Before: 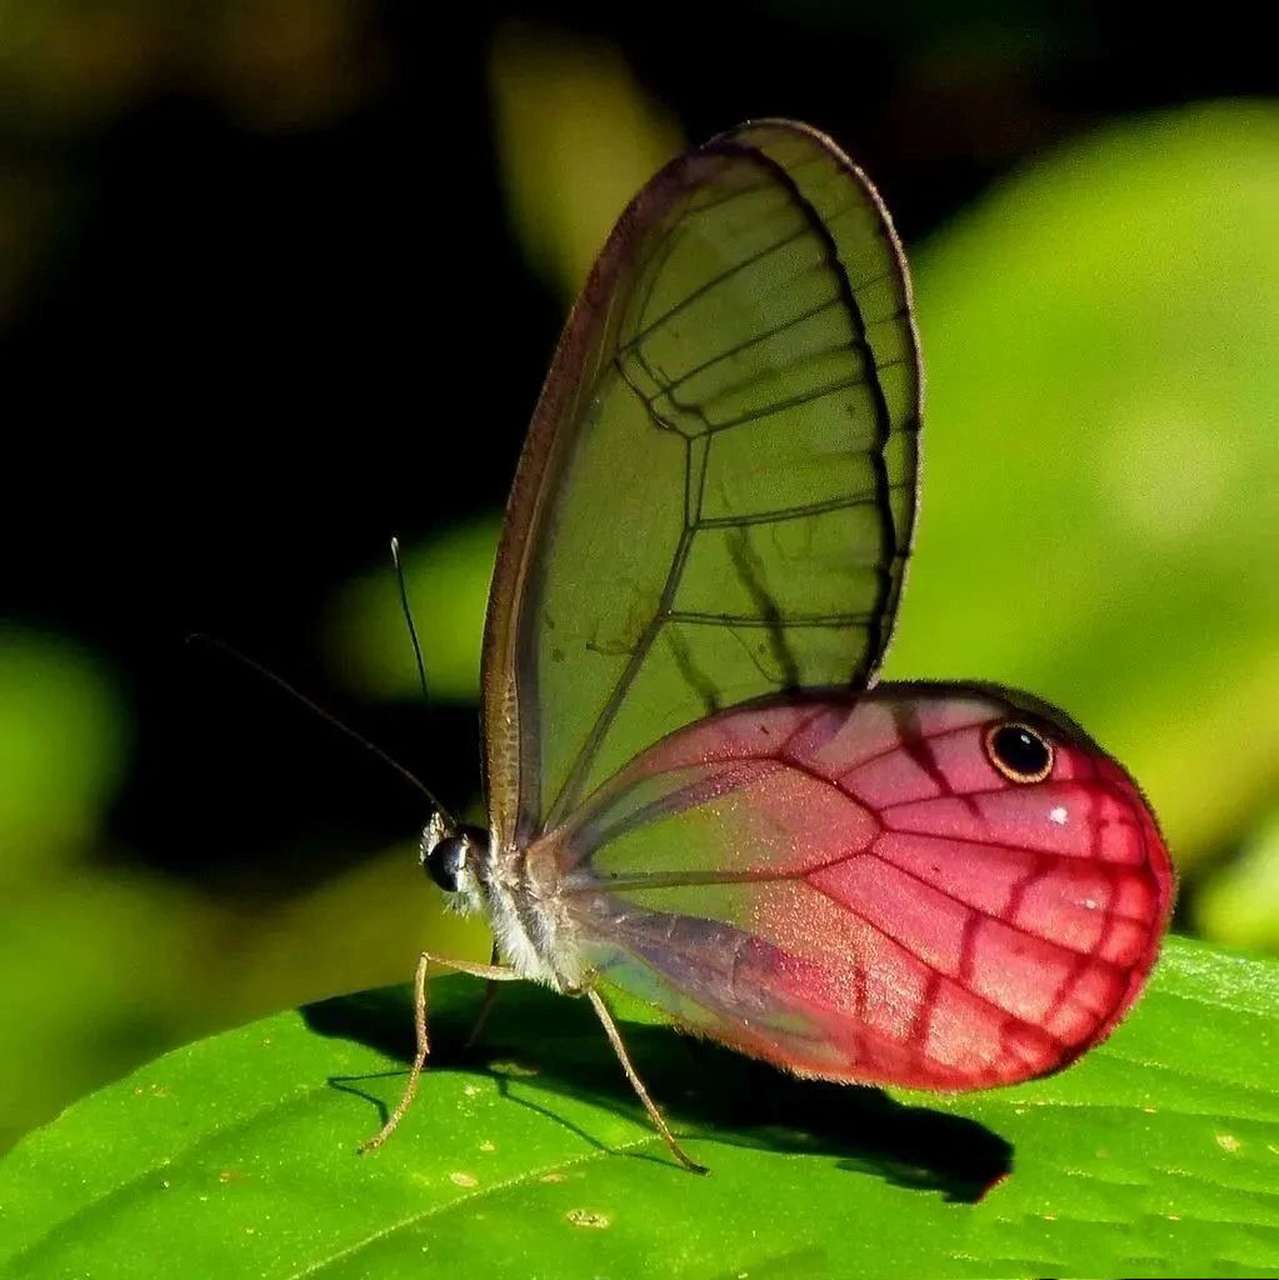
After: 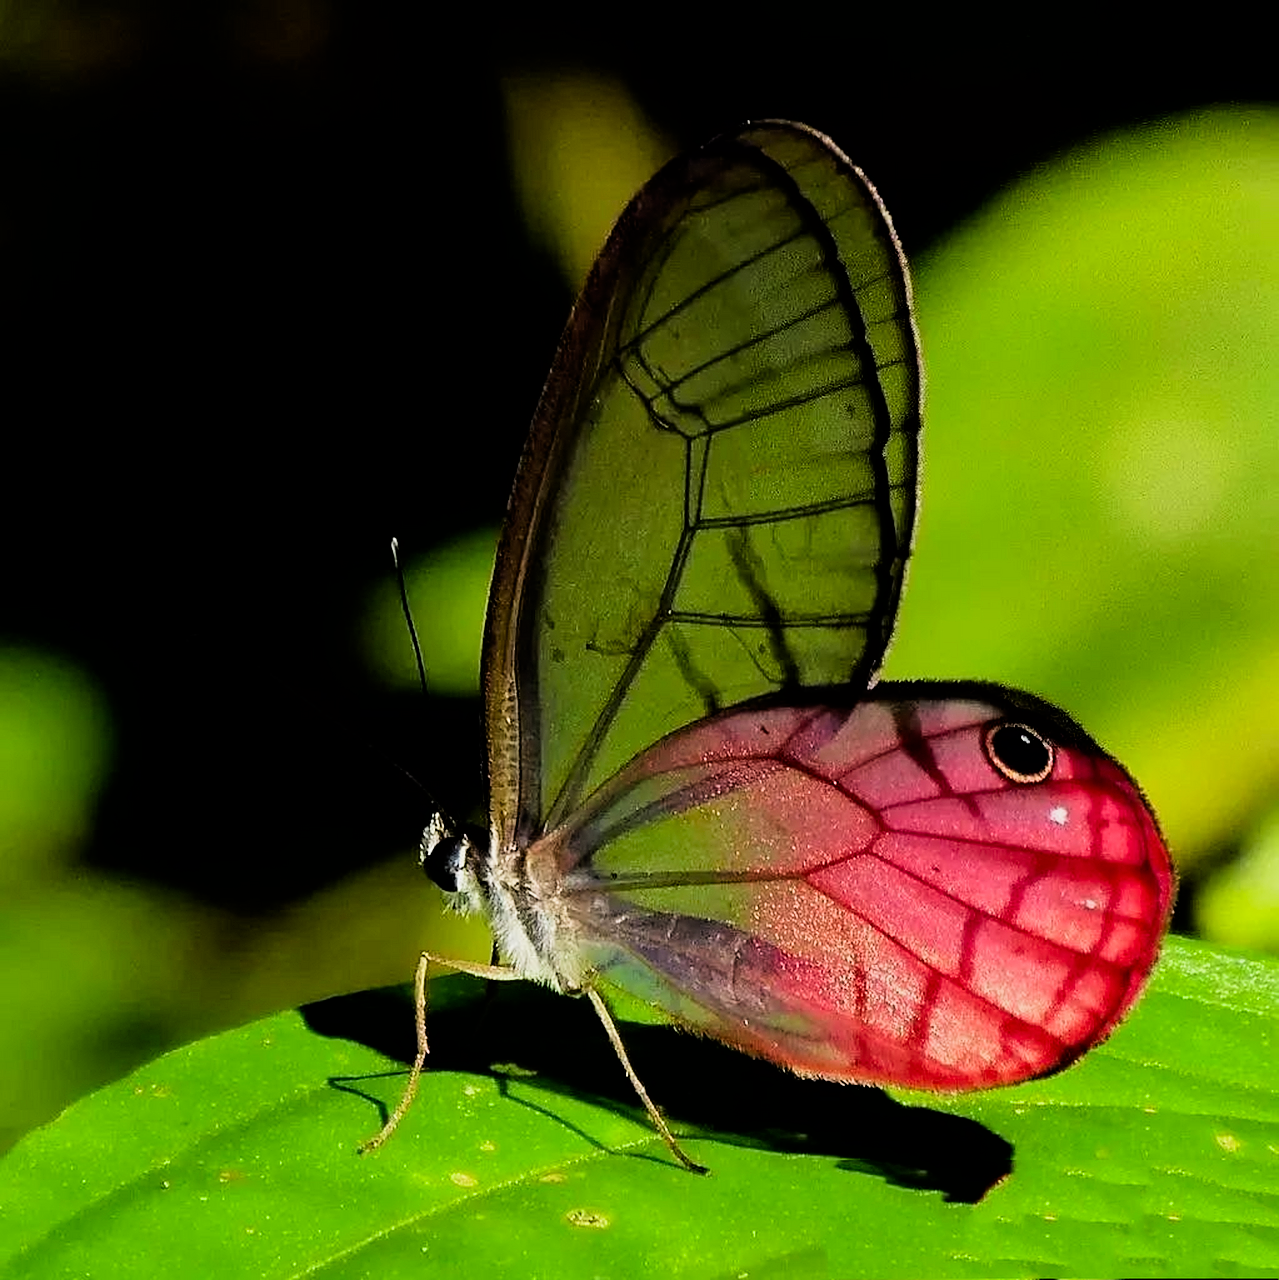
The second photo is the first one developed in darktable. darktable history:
sharpen: on, module defaults
contrast brightness saturation: saturation 0.132
filmic rgb: black relative exposure -5.11 EV, white relative exposure 3.55 EV, hardness 3.18, contrast 1.401, highlights saturation mix -29.08%
